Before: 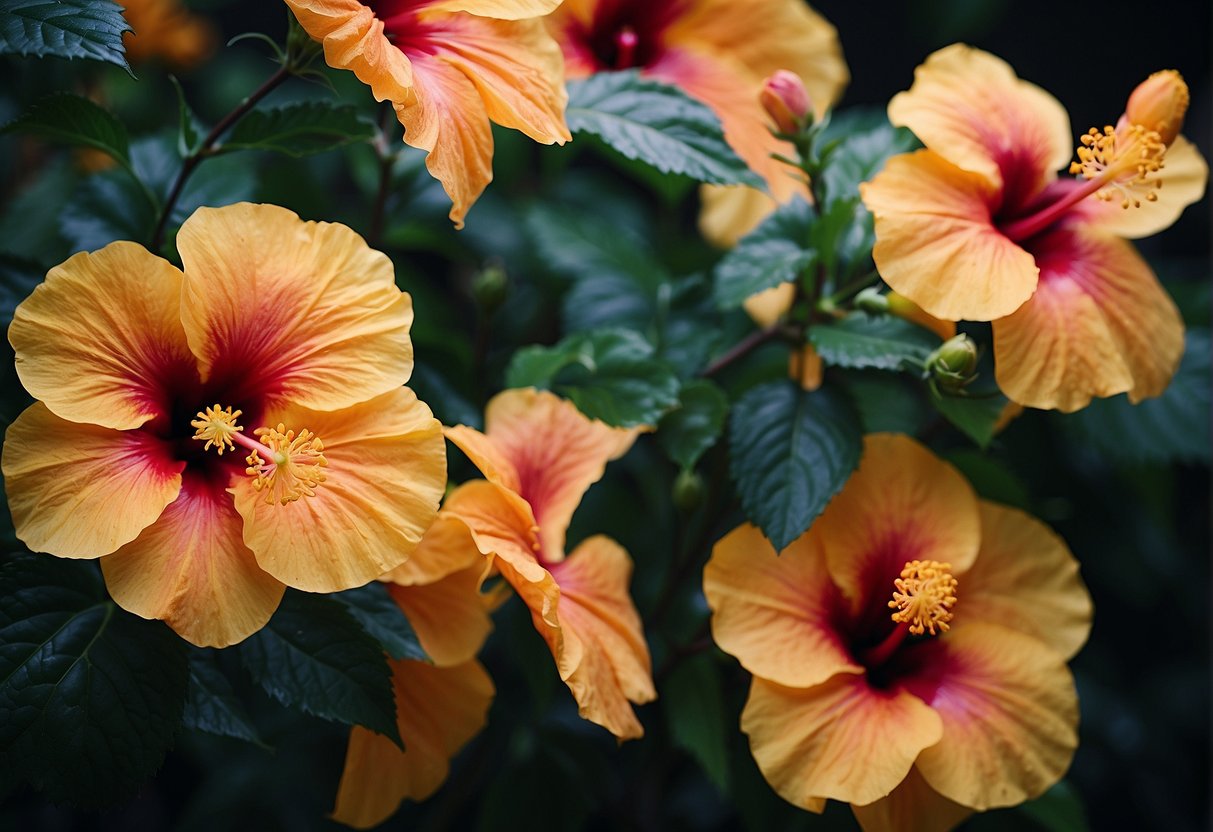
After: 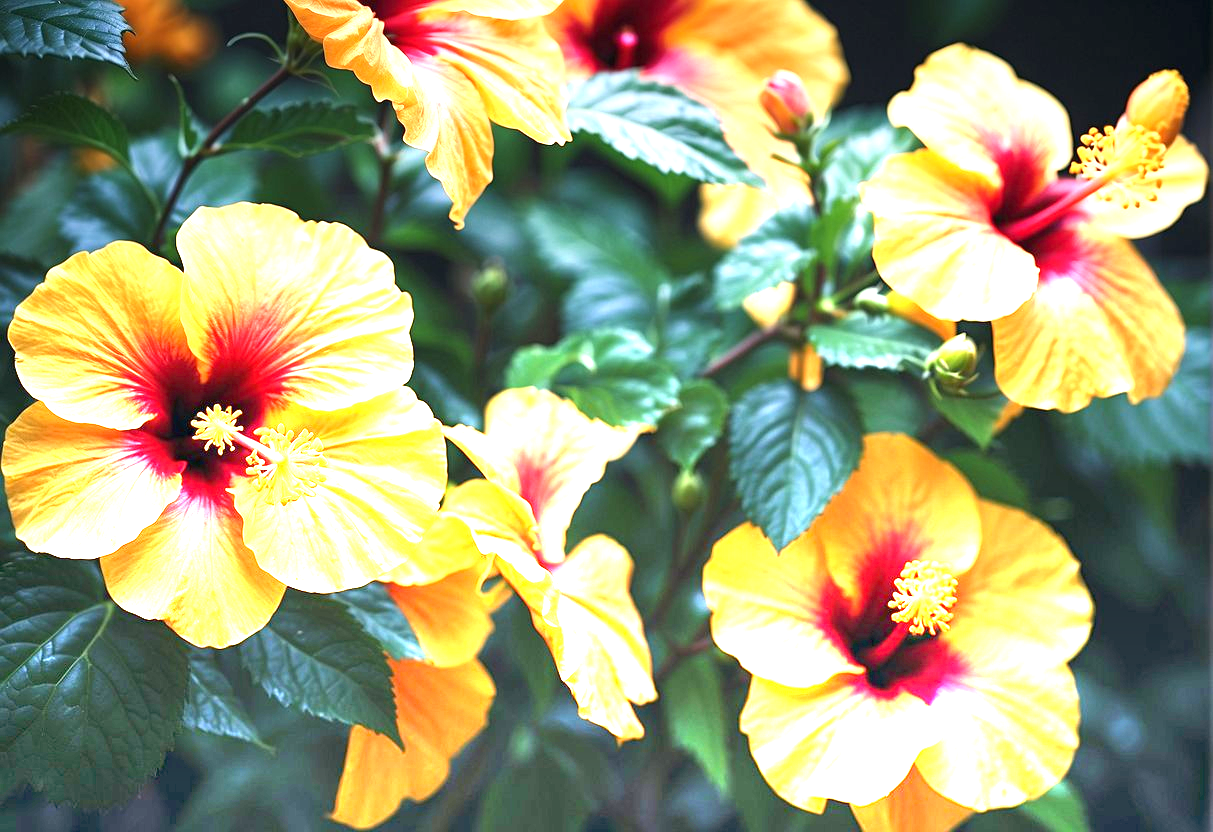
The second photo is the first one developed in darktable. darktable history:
exposure: black level correction 0, exposure 1.45 EV, compensate exposure bias true, compensate highlight preservation false
graduated density: density -3.9 EV
